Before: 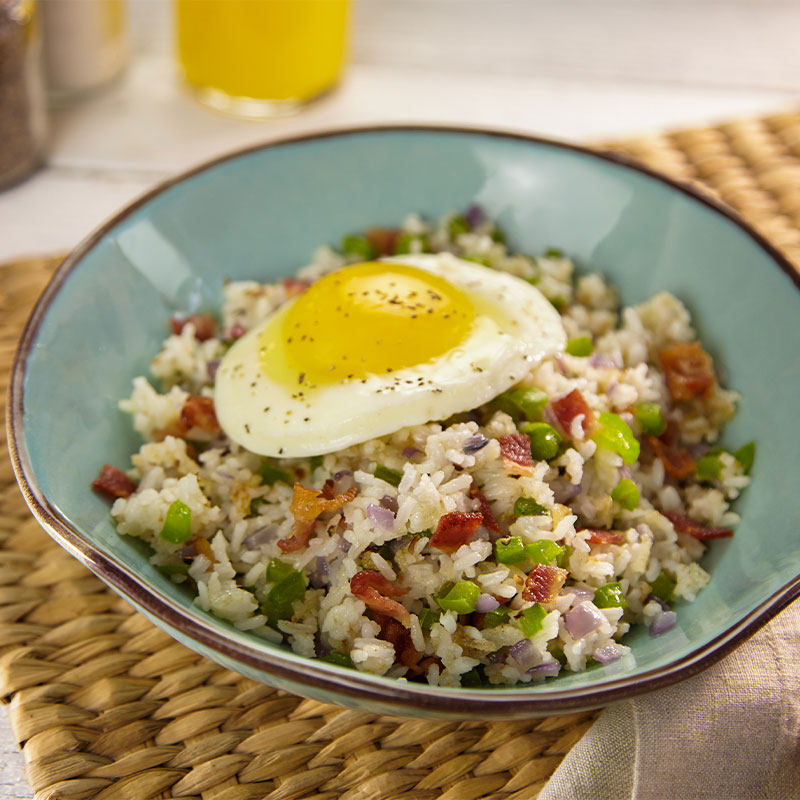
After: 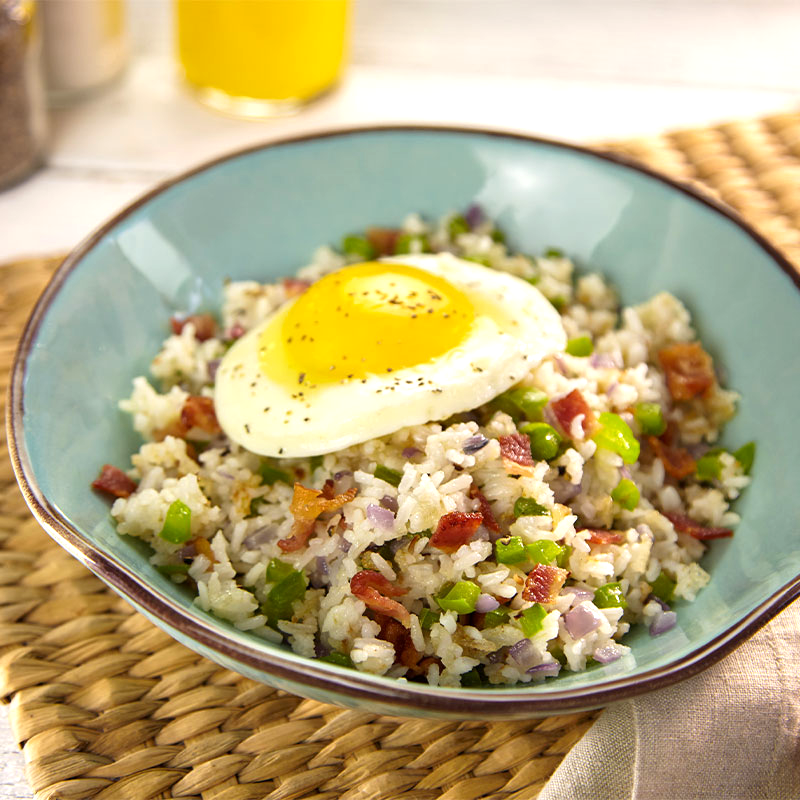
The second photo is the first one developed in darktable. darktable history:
exposure: black level correction 0.001, exposure 0.499 EV, compensate highlight preservation false
